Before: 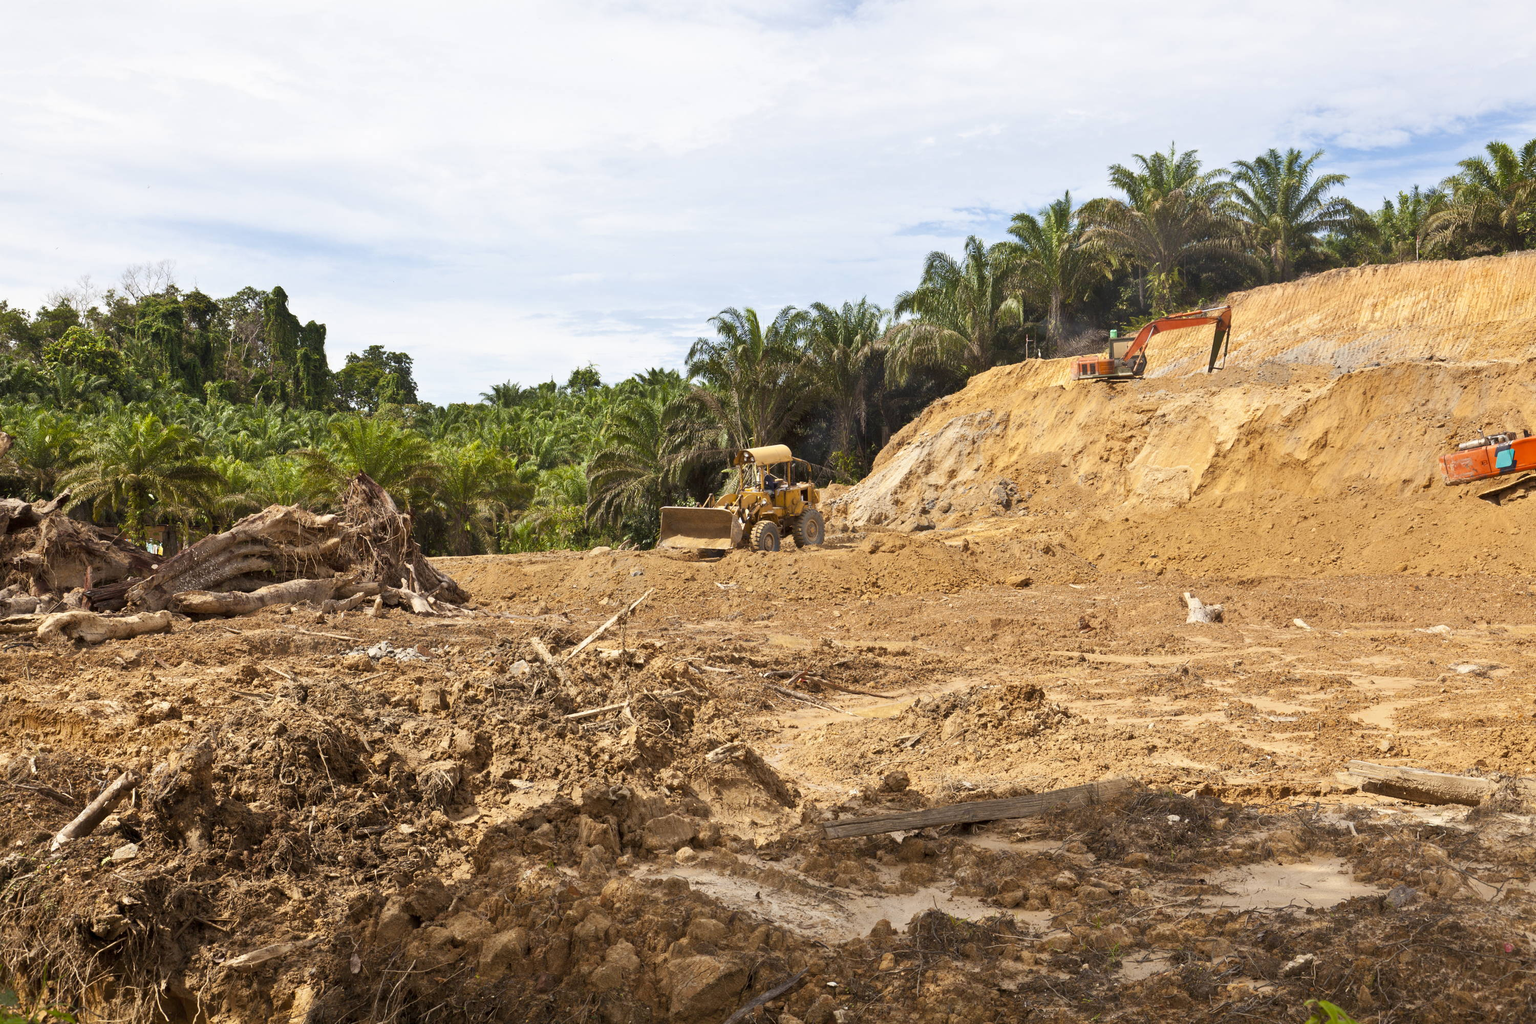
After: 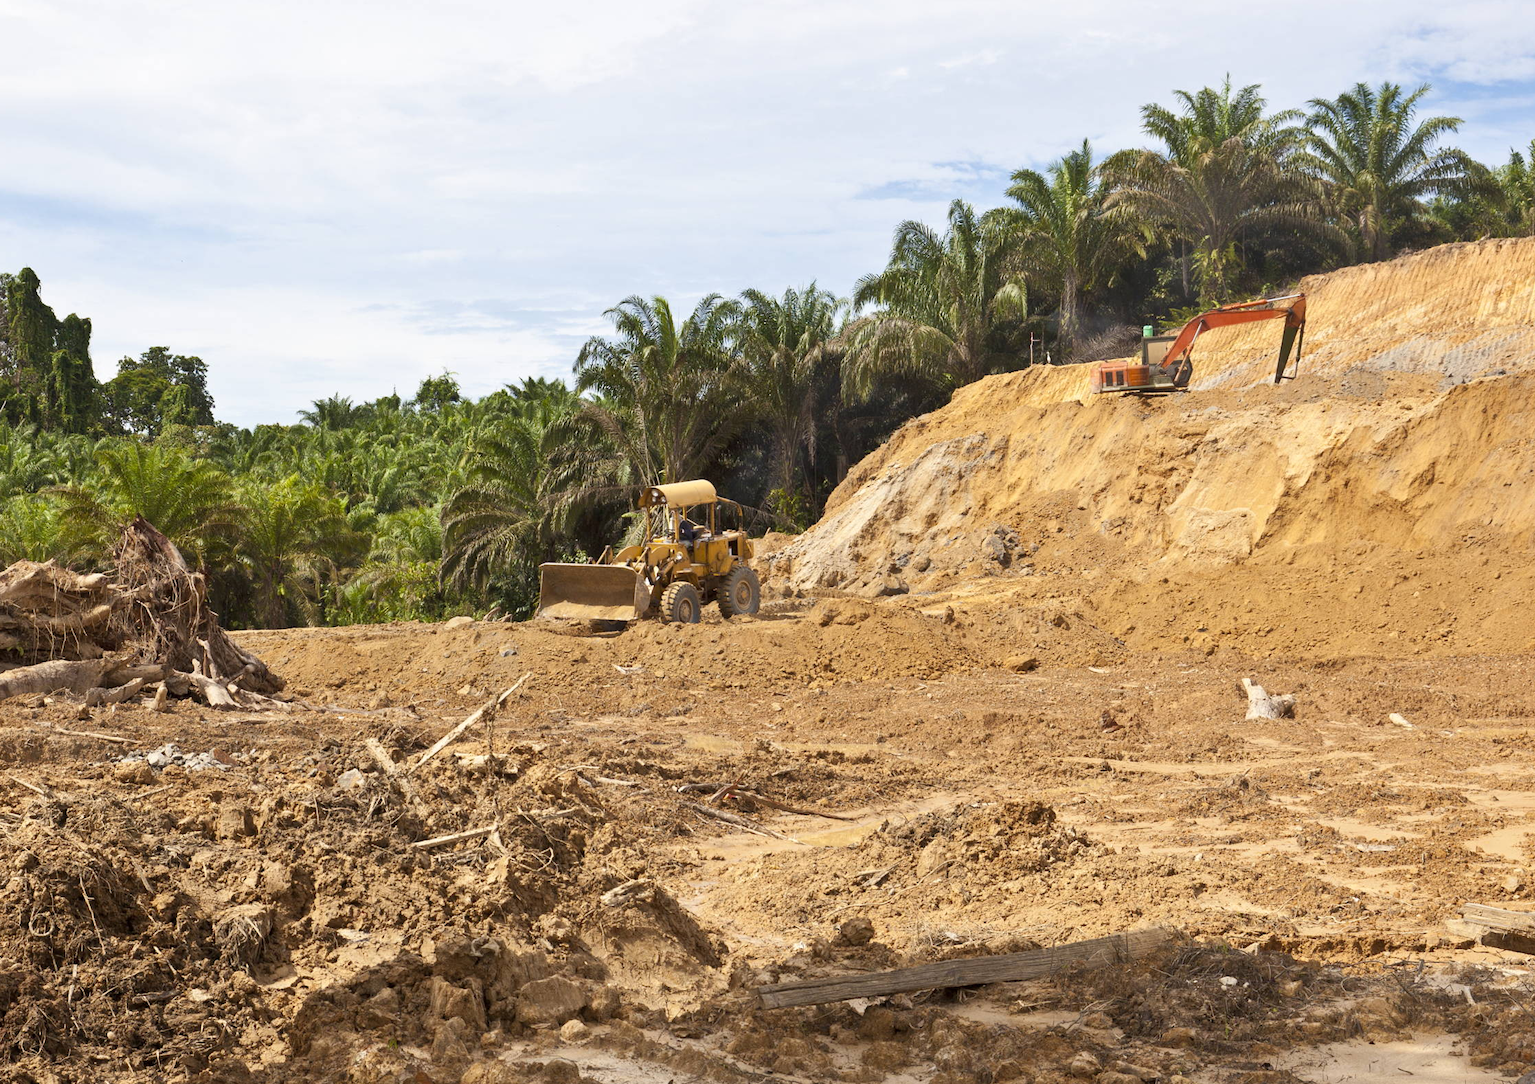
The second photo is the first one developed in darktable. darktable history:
tone equalizer: on, module defaults
crop: left 16.804%, top 8.51%, right 8.655%, bottom 12.51%
